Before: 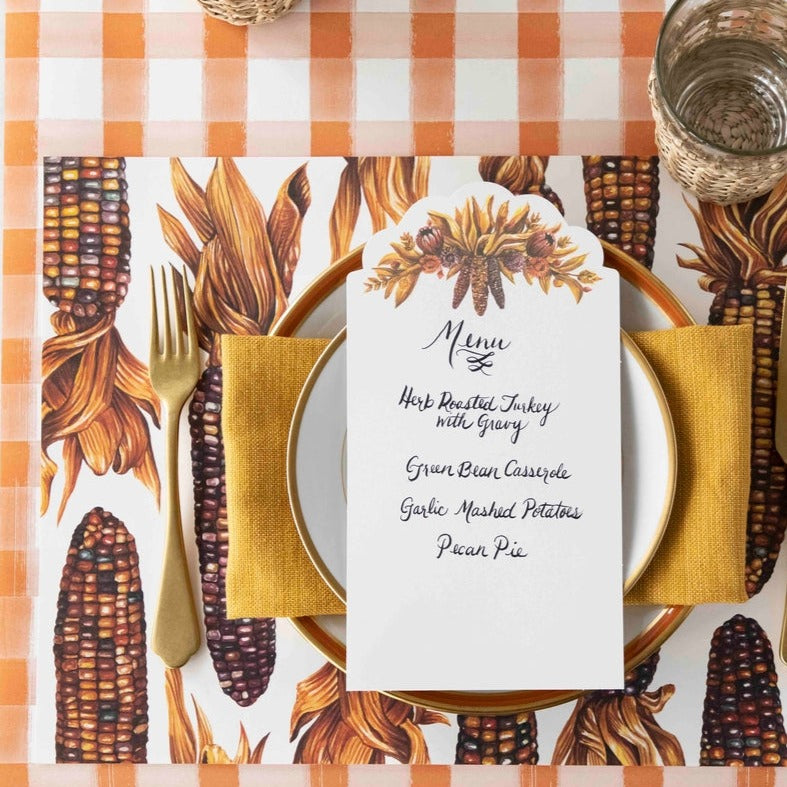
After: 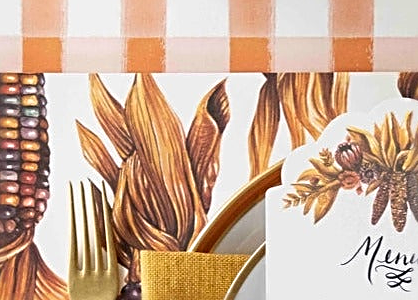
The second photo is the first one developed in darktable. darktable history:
sharpen: radius 2.552, amount 0.647
crop: left 10.34%, top 10.721%, right 36.434%, bottom 51.039%
